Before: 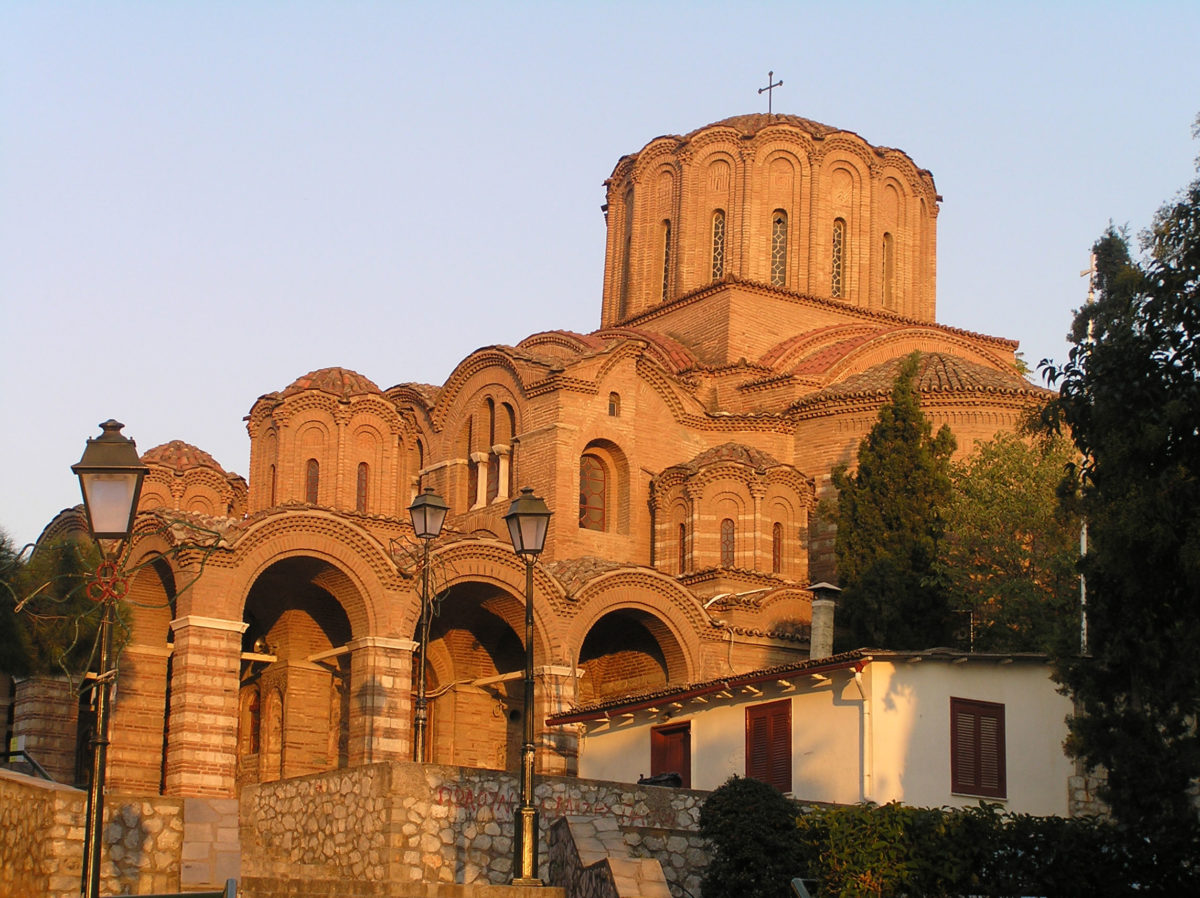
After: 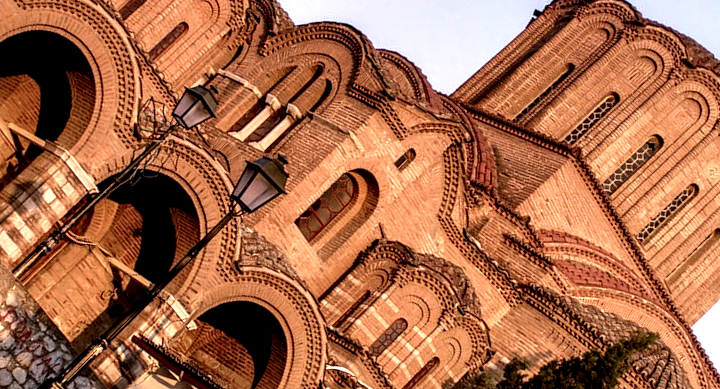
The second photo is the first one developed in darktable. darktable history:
local contrast: shadows 170%, detail 226%
crop and rotate: angle -44.8°, top 16.774%, right 0.899%, bottom 11.598%
color calibration: illuminant custom, x 0.367, y 0.392, temperature 4439.44 K
